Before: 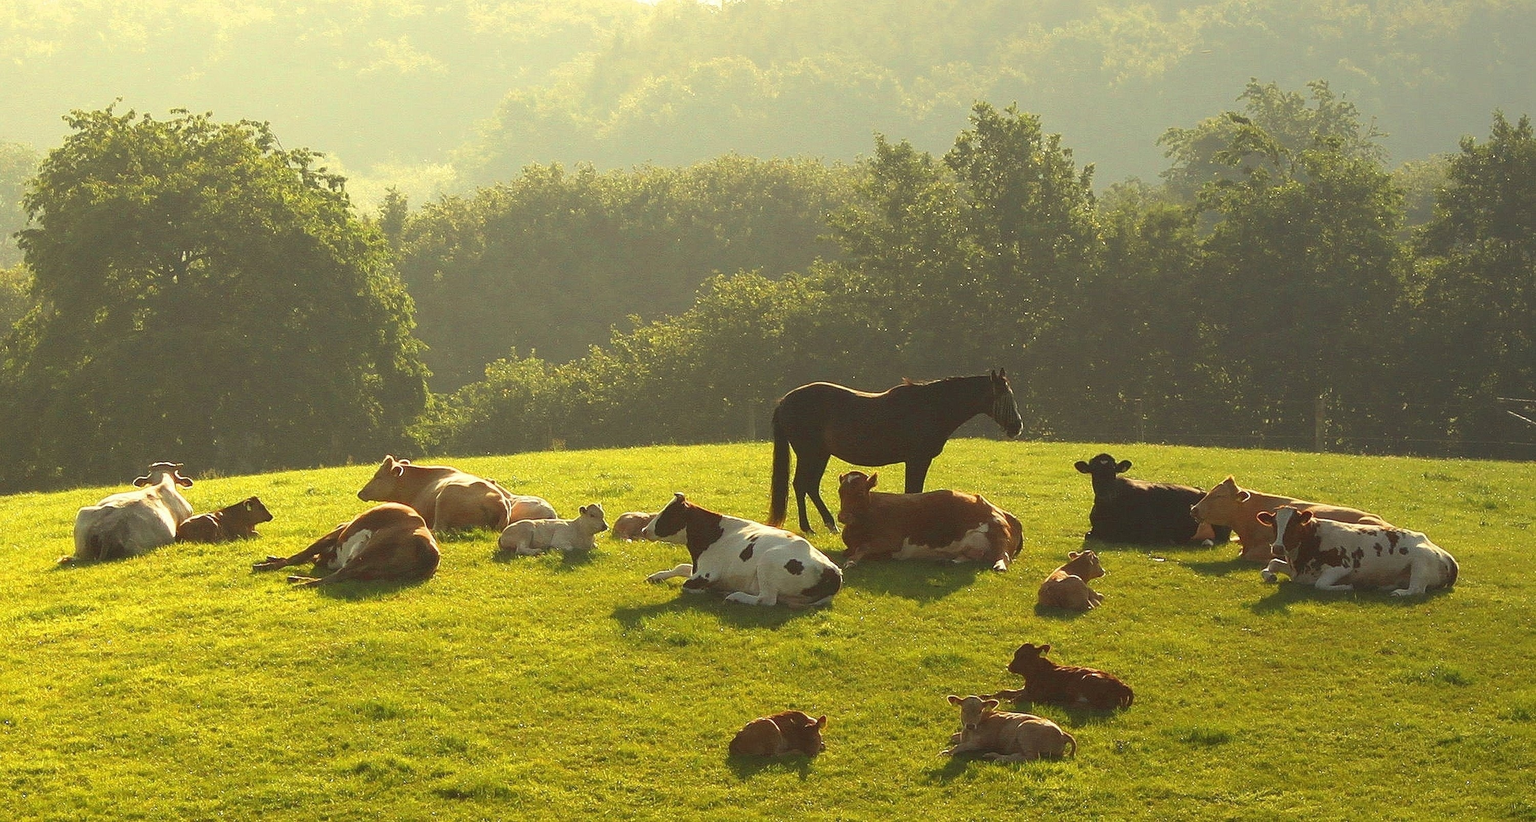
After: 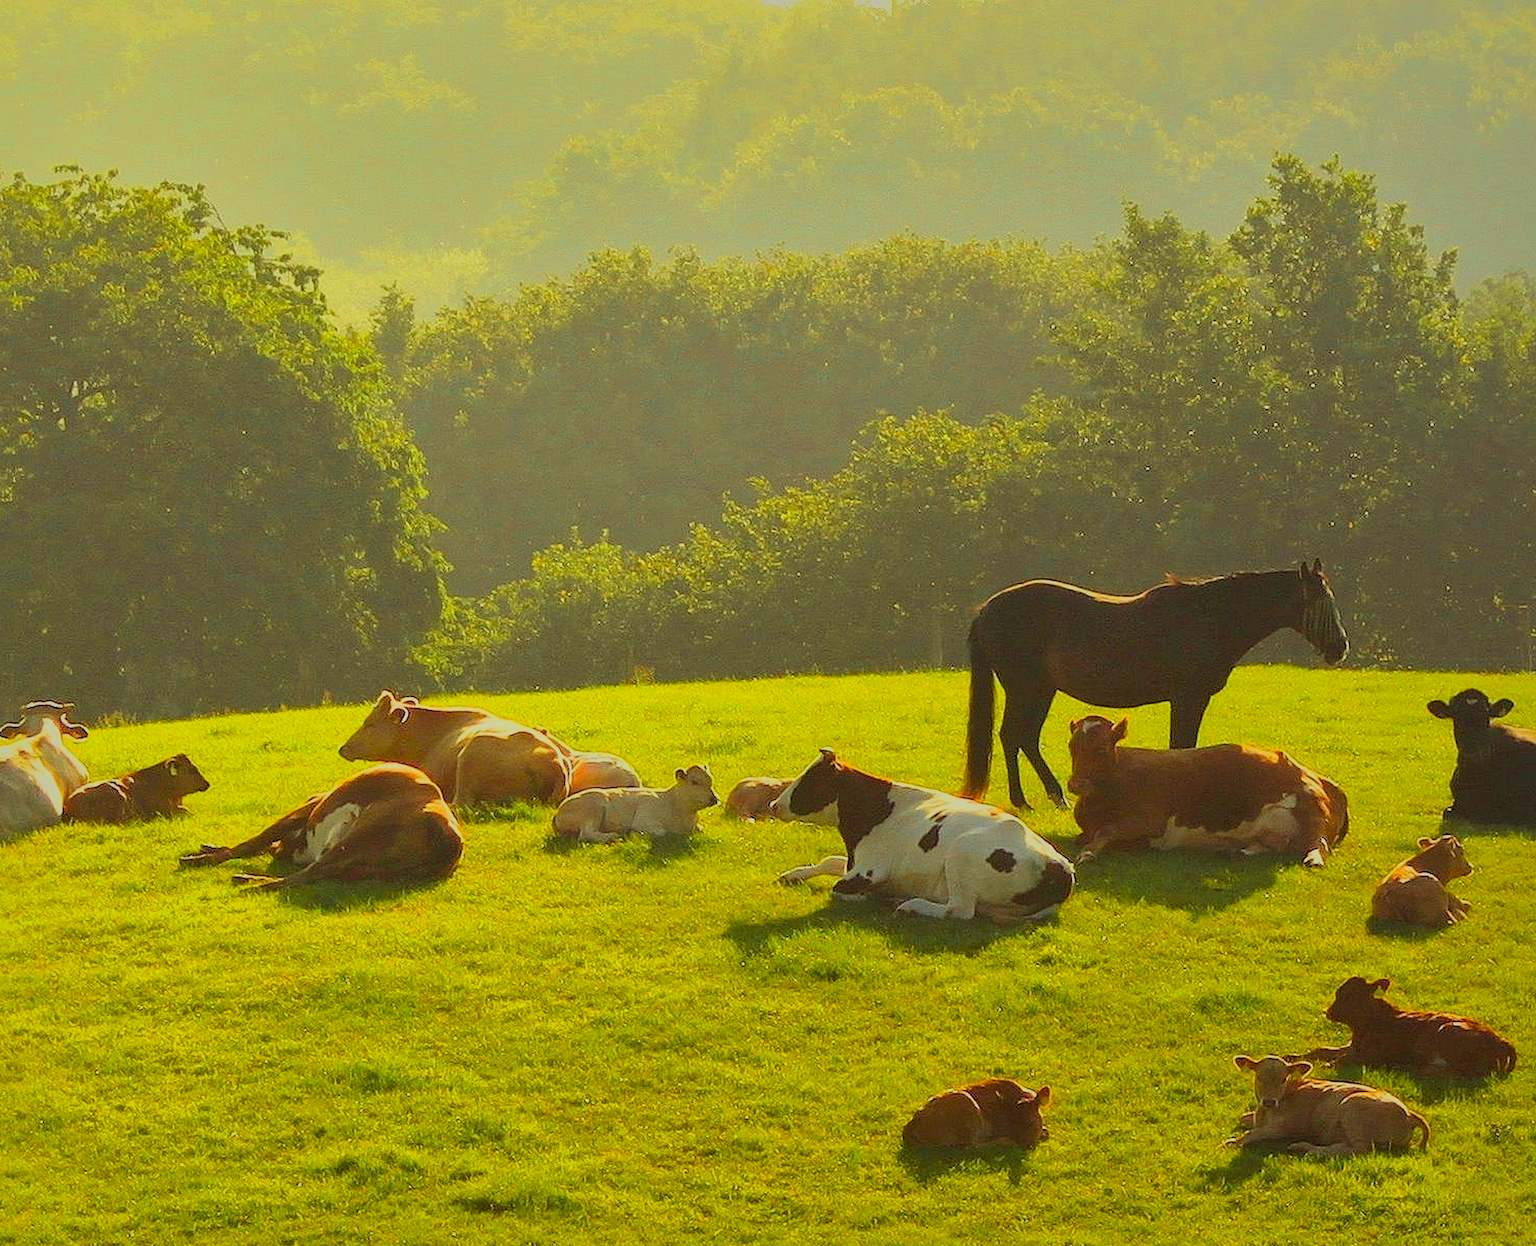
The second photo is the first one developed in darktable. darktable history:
filmic rgb: black relative exposure -7.65 EV, white relative exposure 4.56 EV, threshold 5.99 EV, hardness 3.61, color science v6 (2022), enable highlight reconstruction true
shadows and highlights: shadows 40.19, highlights -59.74
color zones: curves: ch0 [(0.224, 0.526) (0.75, 0.5)]; ch1 [(0.055, 0.526) (0.224, 0.761) (0.377, 0.526) (0.75, 0.5)], mix 28.06%
crop and rotate: left 8.785%, right 25.345%
